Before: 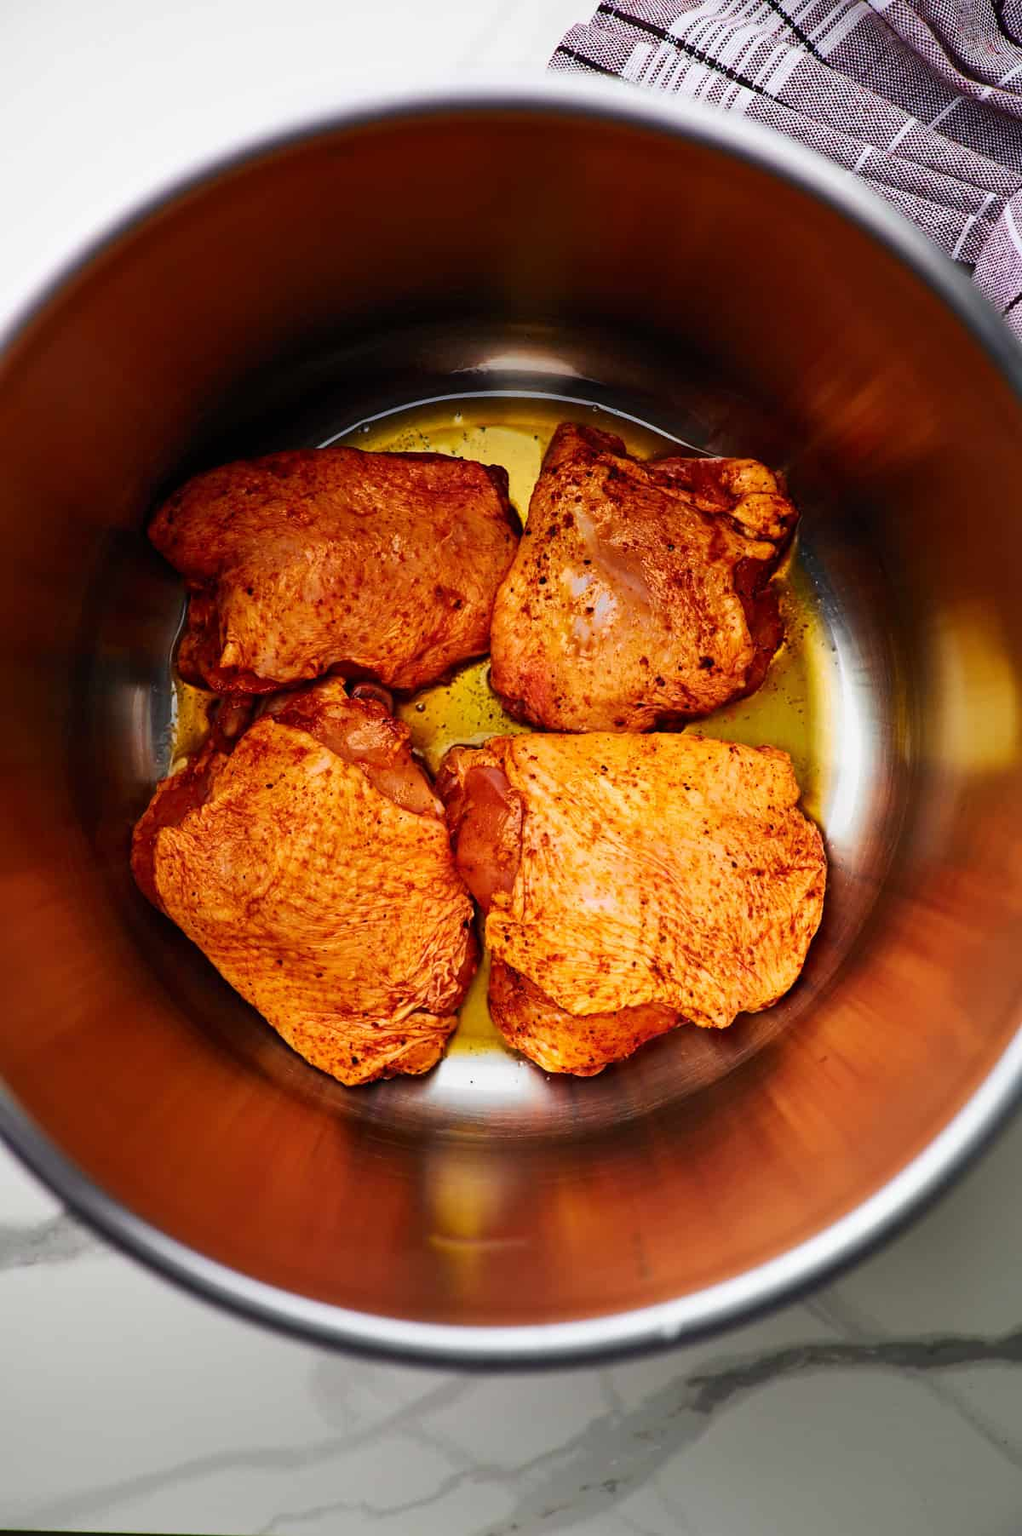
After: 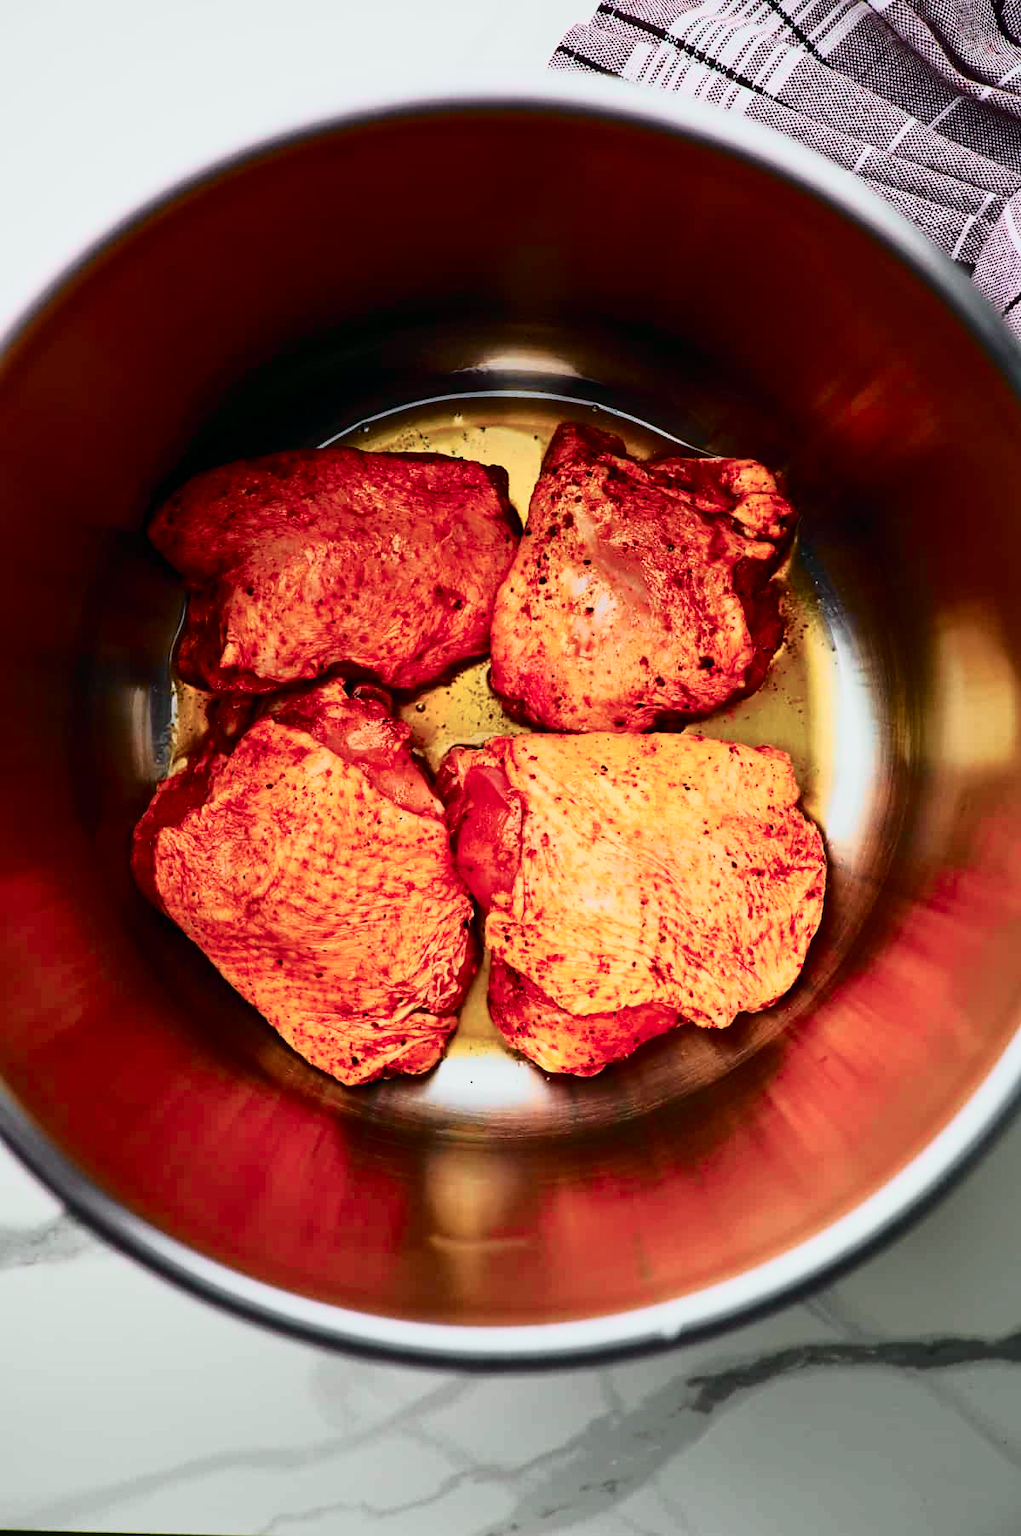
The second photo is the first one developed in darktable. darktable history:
tone curve: curves: ch0 [(0, 0) (0.081, 0.044) (0.192, 0.125) (0.283, 0.238) (0.416, 0.449) (0.495, 0.524) (0.661, 0.756) (0.788, 0.87) (1, 0.951)]; ch1 [(0, 0) (0.161, 0.092) (0.35, 0.33) (0.392, 0.392) (0.427, 0.426) (0.479, 0.472) (0.505, 0.497) (0.521, 0.524) (0.567, 0.56) (0.583, 0.592) (0.625, 0.627) (0.678, 0.733) (1, 1)]; ch2 [(0, 0) (0.346, 0.362) (0.404, 0.427) (0.502, 0.499) (0.531, 0.523) (0.544, 0.561) (0.58, 0.59) (0.629, 0.642) (0.717, 0.678) (1, 1)], color space Lab, independent channels, preserve colors none
